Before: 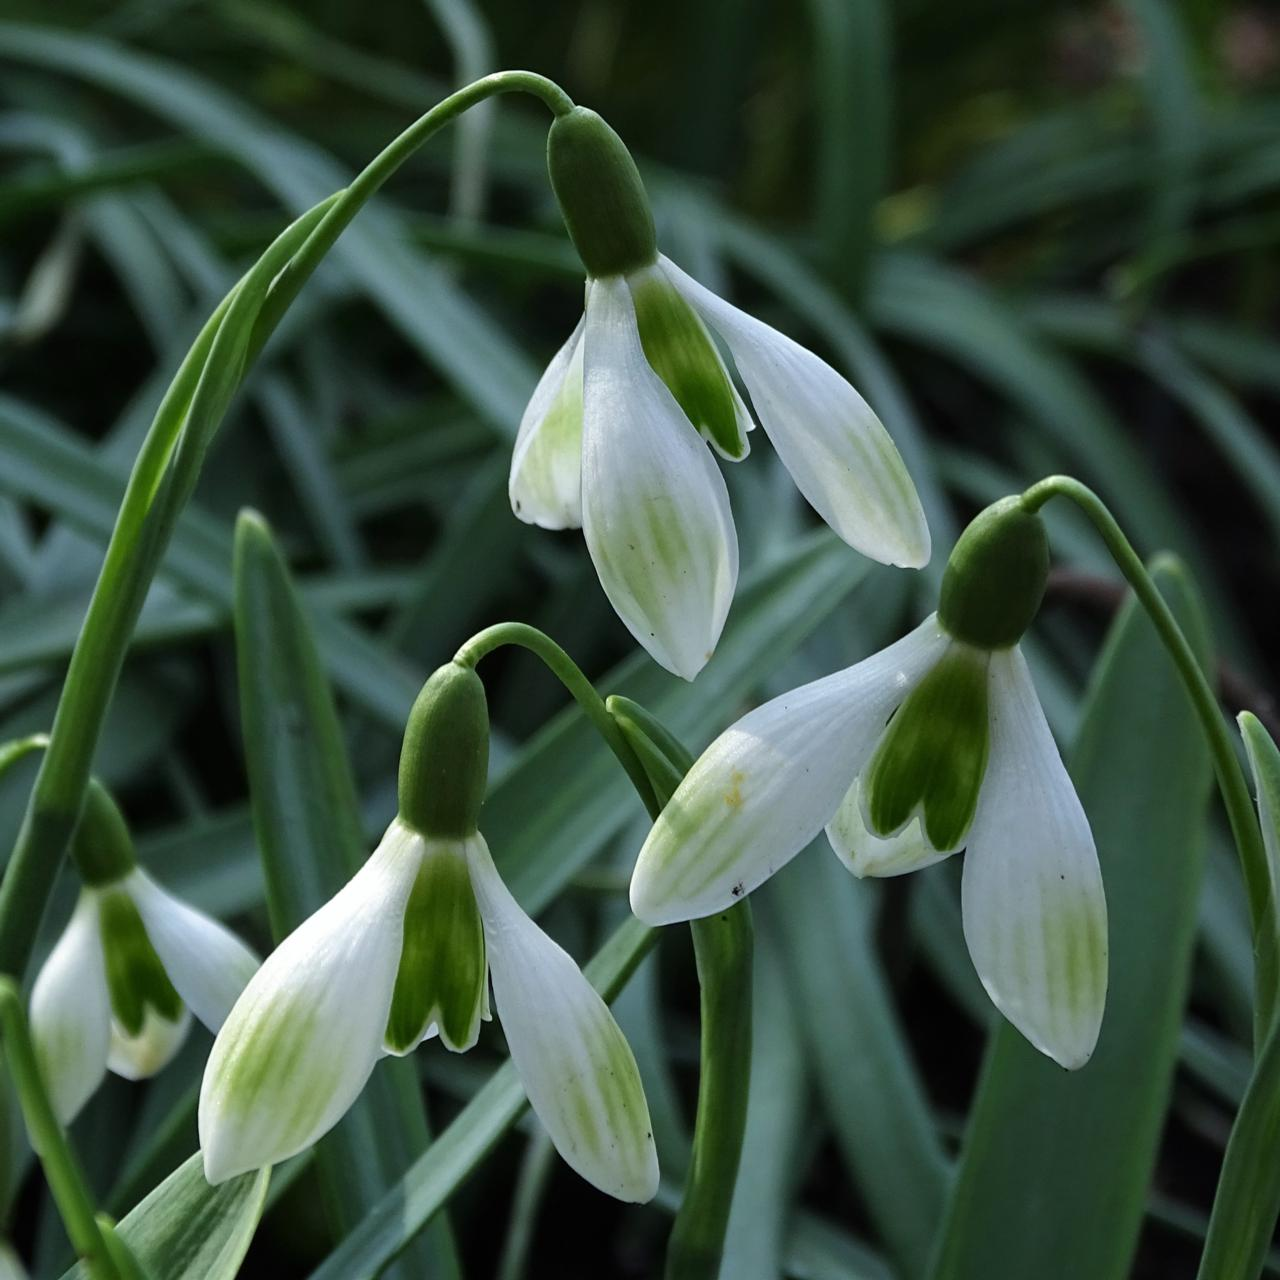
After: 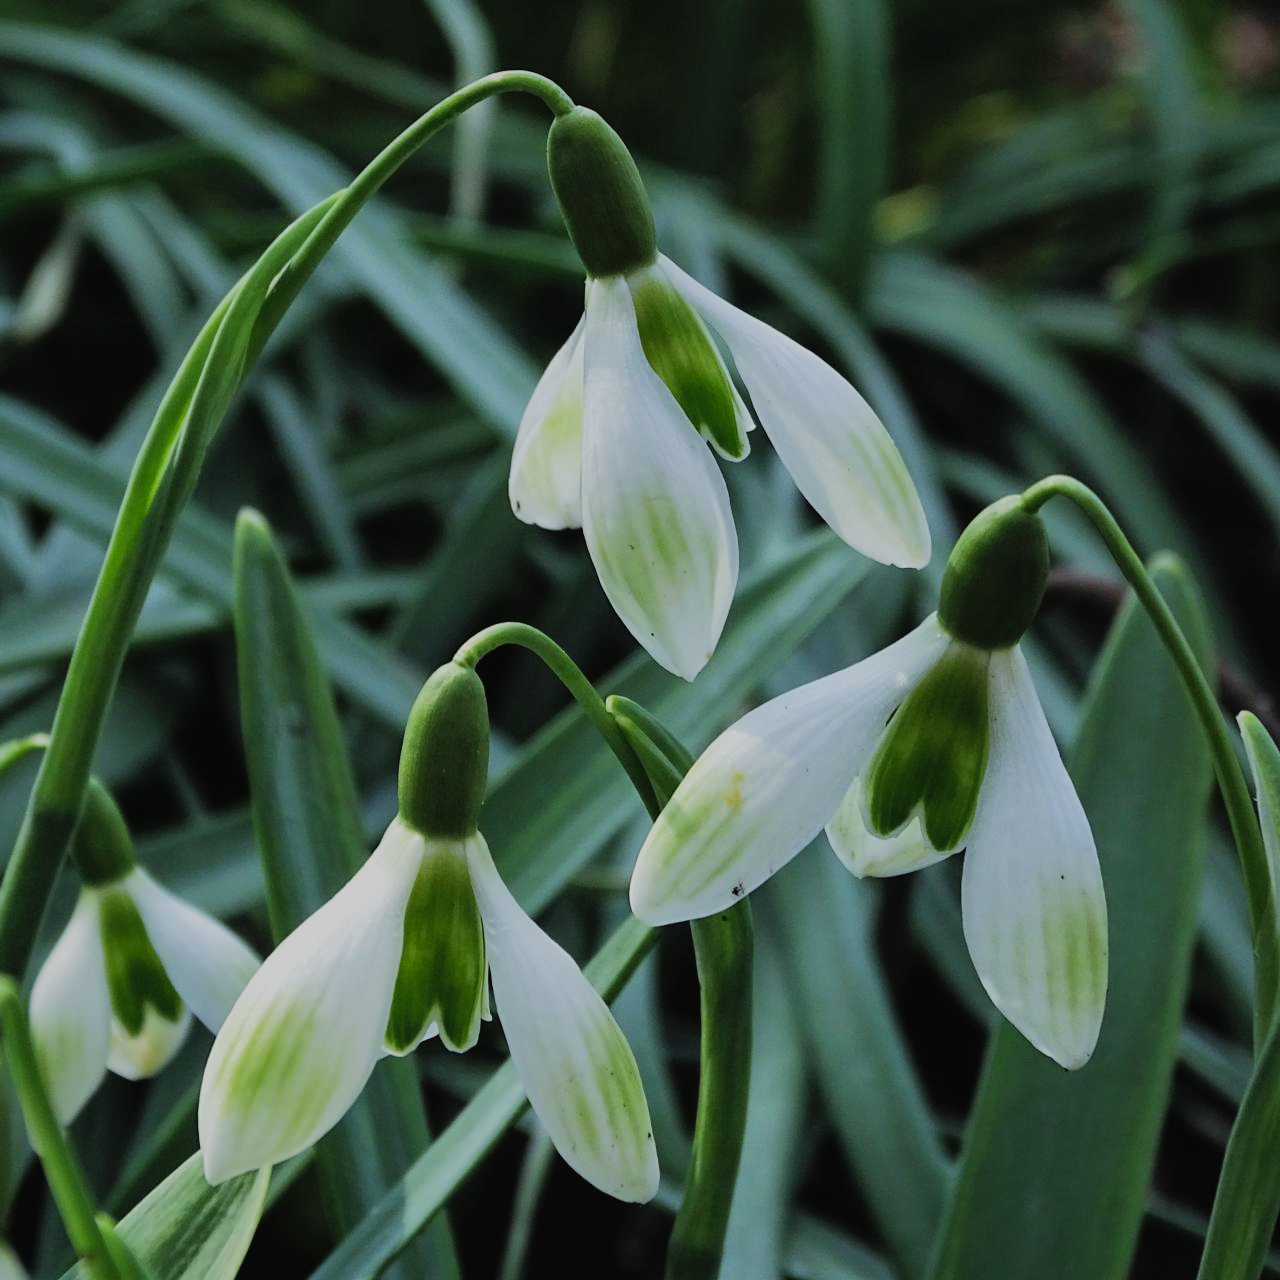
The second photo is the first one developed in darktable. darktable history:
tone curve: curves: ch0 [(0, 0.013) (0.104, 0.103) (0.258, 0.267) (0.448, 0.487) (0.709, 0.794) (0.886, 0.922) (0.994, 0.971)]; ch1 [(0, 0) (0.335, 0.298) (0.446, 0.413) (0.488, 0.484) (0.515, 0.508) (0.566, 0.593) (0.635, 0.661) (1, 1)]; ch2 [(0, 0) (0.314, 0.301) (0.437, 0.403) (0.502, 0.494) (0.528, 0.54) (0.557, 0.559) (0.612, 0.62) (0.715, 0.691) (1, 1)], preserve colors none
shadows and highlights: shadows 39.45, highlights -59.95
filmic rgb: black relative exposure -7.08 EV, white relative exposure 5.36 EV, hardness 3.02, contrast in shadows safe
